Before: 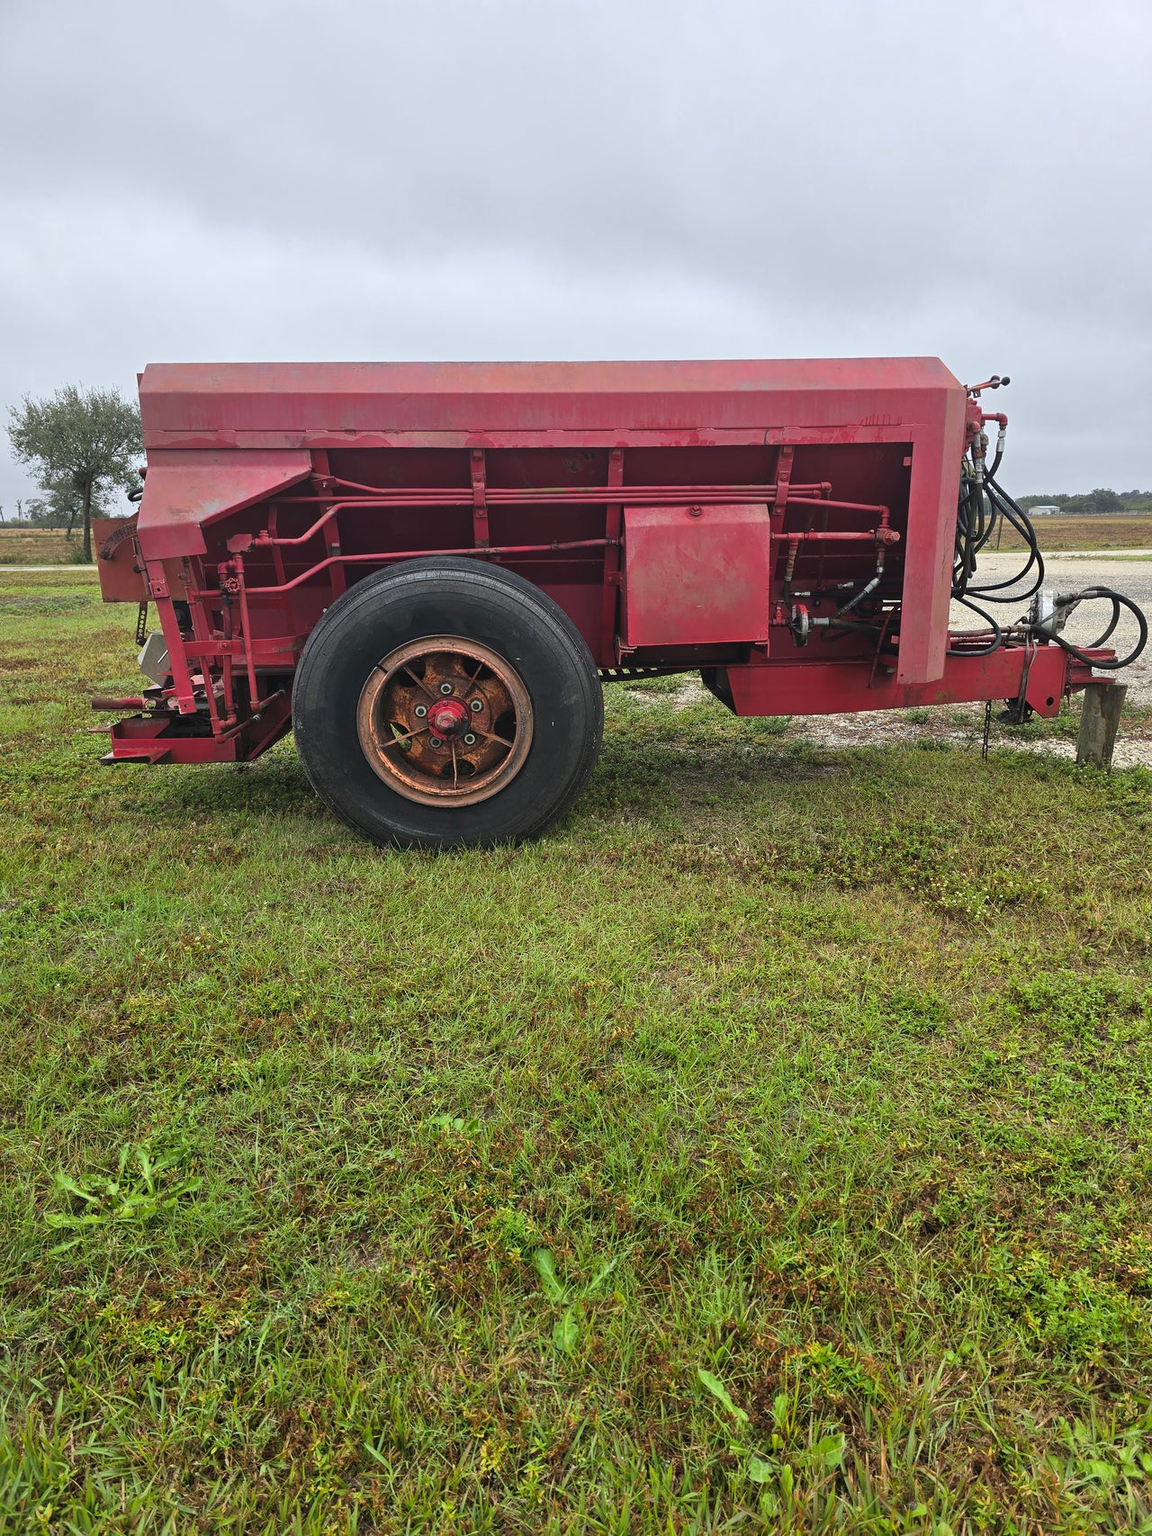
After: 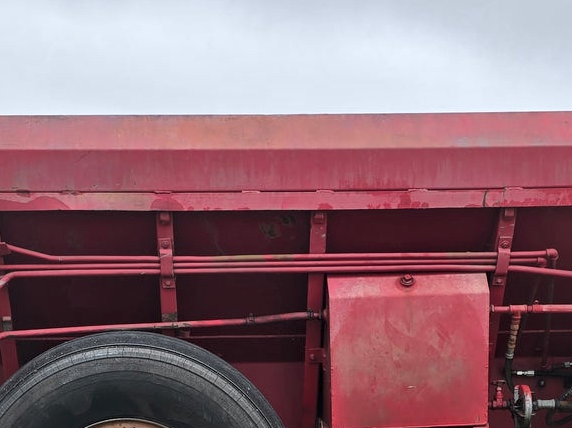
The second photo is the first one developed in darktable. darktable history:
crop: left 28.64%, top 16.832%, right 26.637%, bottom 58.055%
local contrast: mode bilateral grid, contrast 25, coarseness 47, detail 151%, midtone range 0.2
